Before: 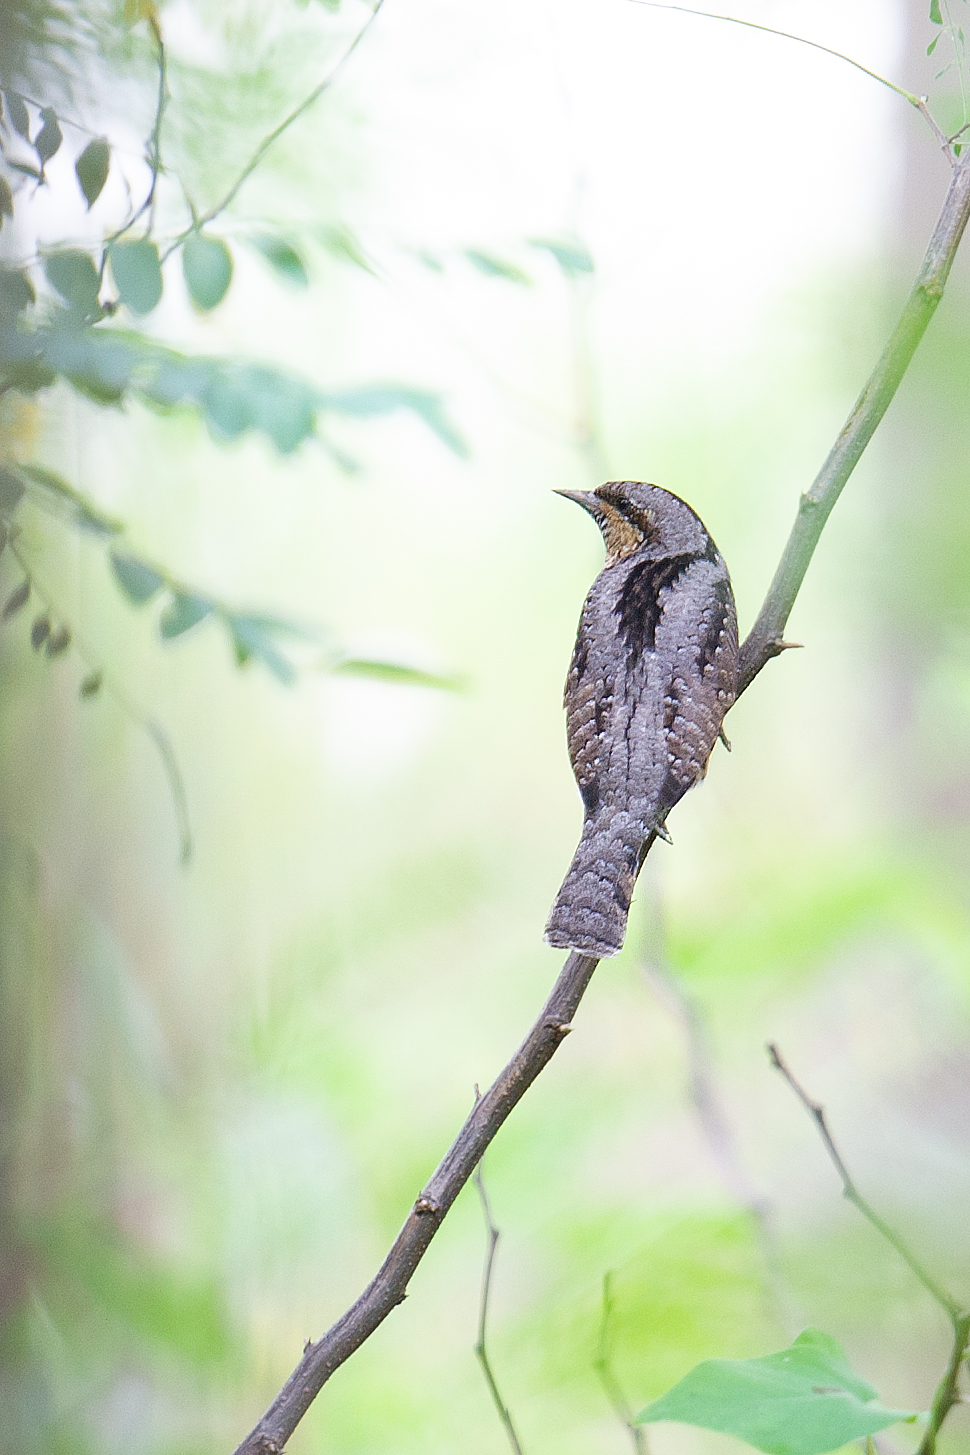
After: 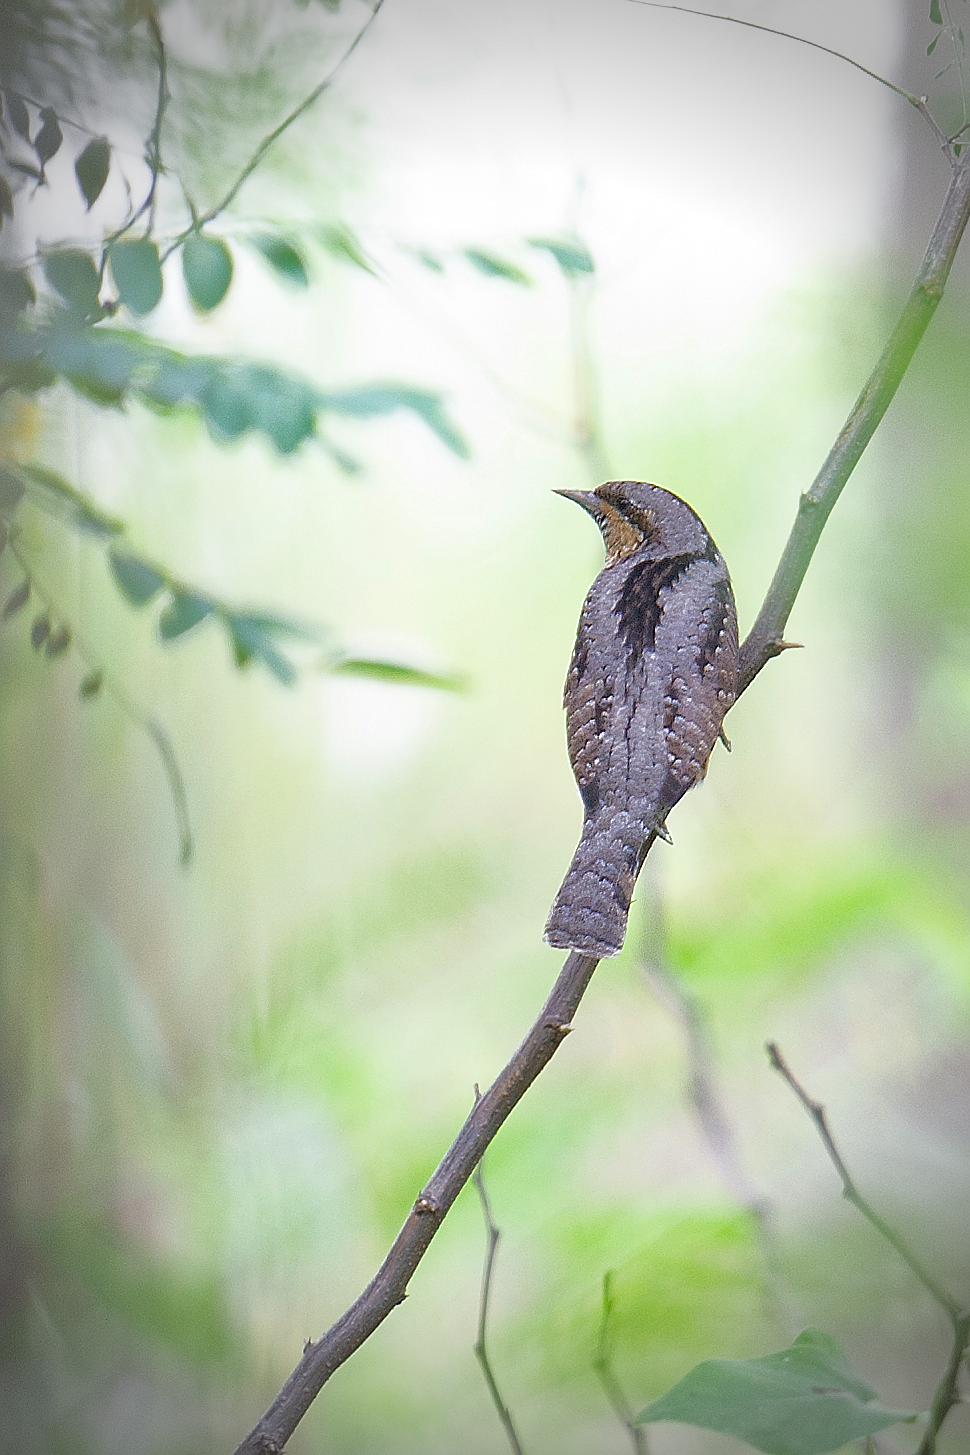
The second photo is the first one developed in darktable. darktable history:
vignetting: fall-off start 76.71%, fall-off radius 27.74%, width/height ratio 0.968
shadows and highlights: on, module defaults
sharpen: radius 1.035
